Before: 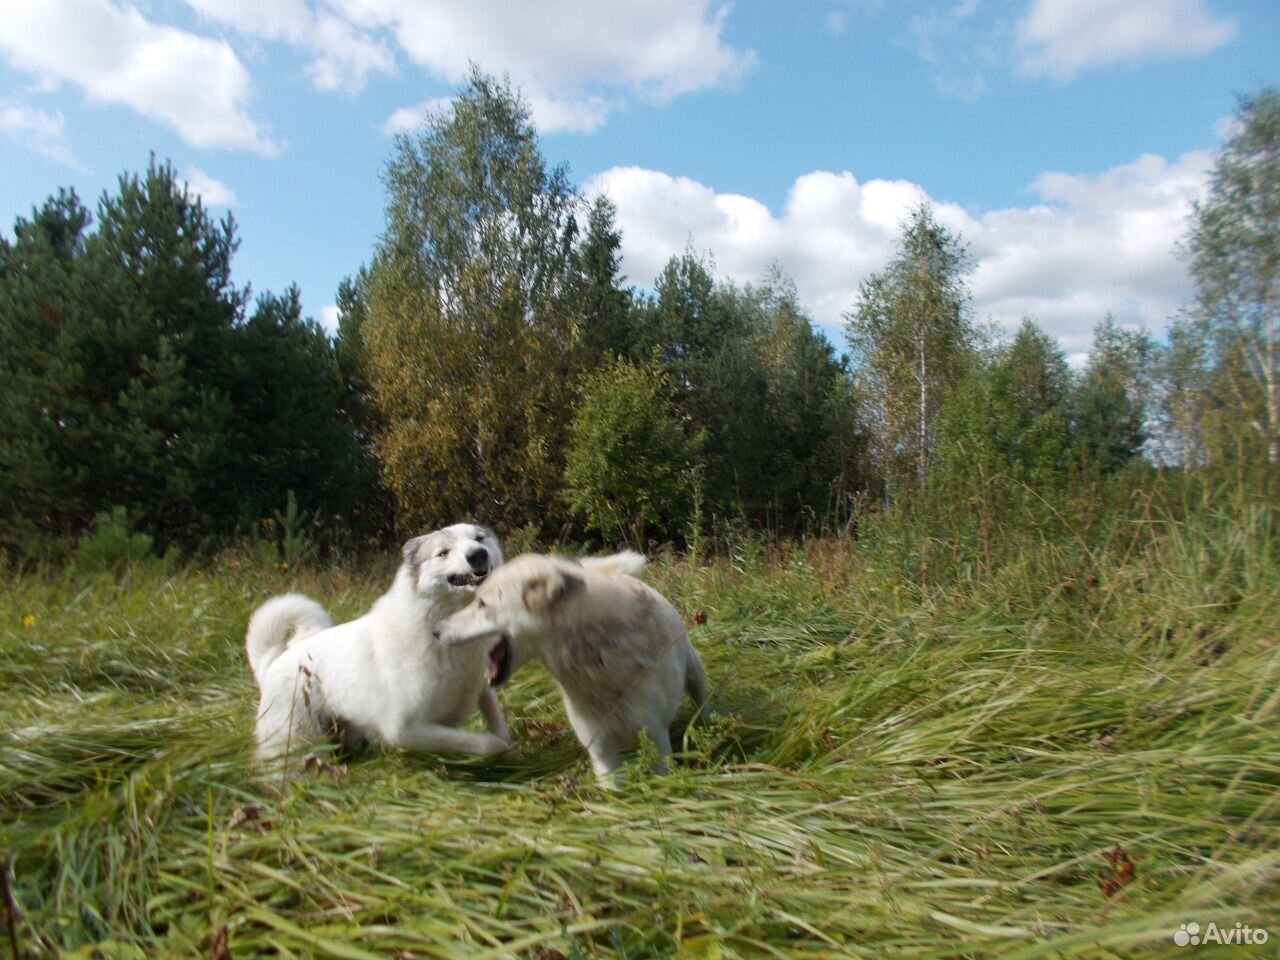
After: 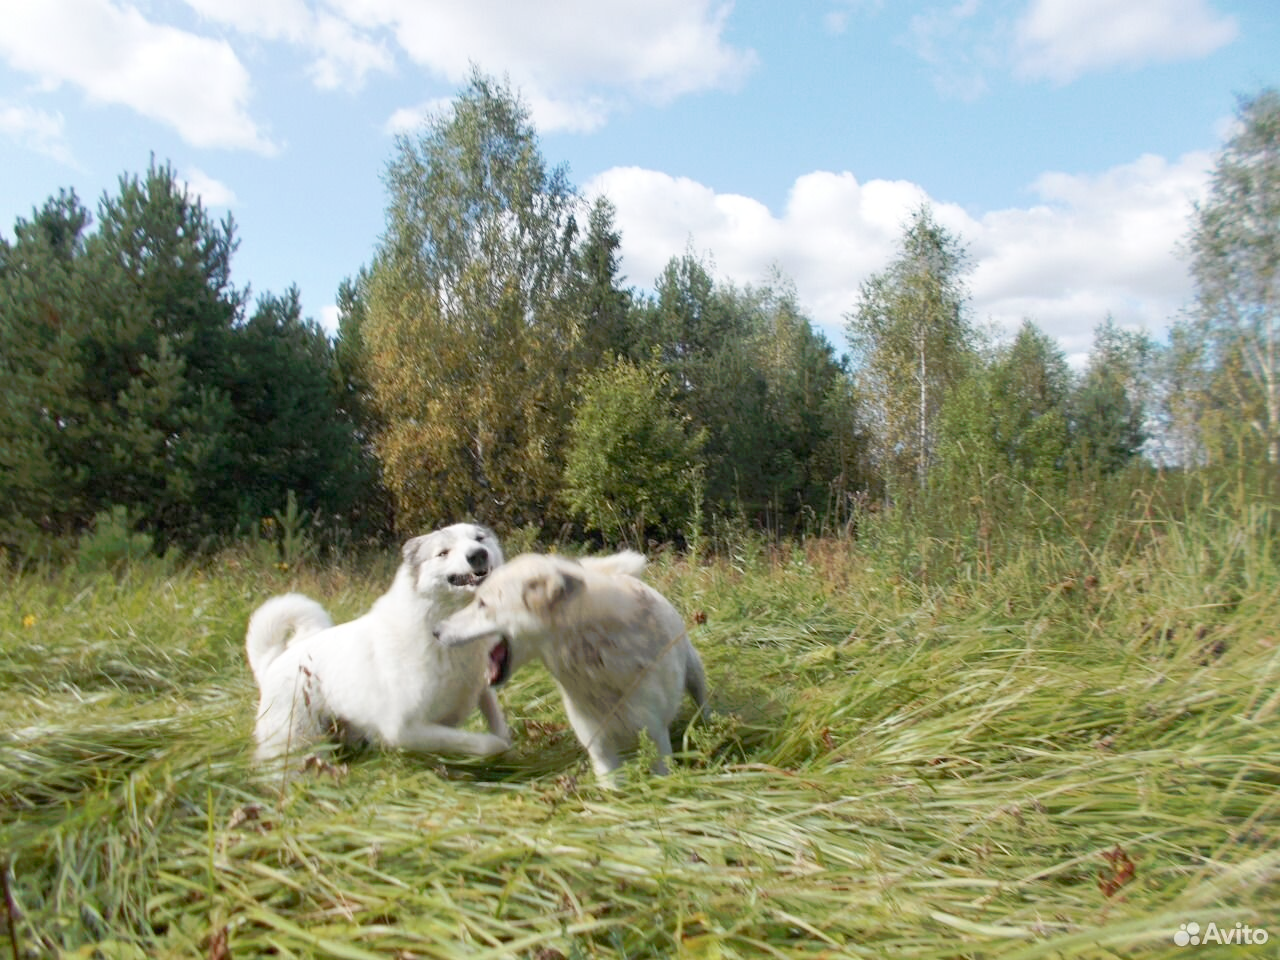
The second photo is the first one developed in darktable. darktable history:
tone curve: curves: ch0 [(0, 0) (0.003, 0.013) (0.011, 0.017) (0.025, 0.035) (0.044, 0.093) (0.069, 0.146) (0.1, 0.179) (0.136, 0.243) (0.177, 0.294) (0.224, 0.332) (0.277, 0.412) (0.335, 0.454) (0.399, 0.531) (0.468, 0.611) (0.543, 0.669) (0.623, 0.738) (0.709, 0.823) (0.801, 0.881) (0.898, 0.951) (1, 1)], preserve colors none
